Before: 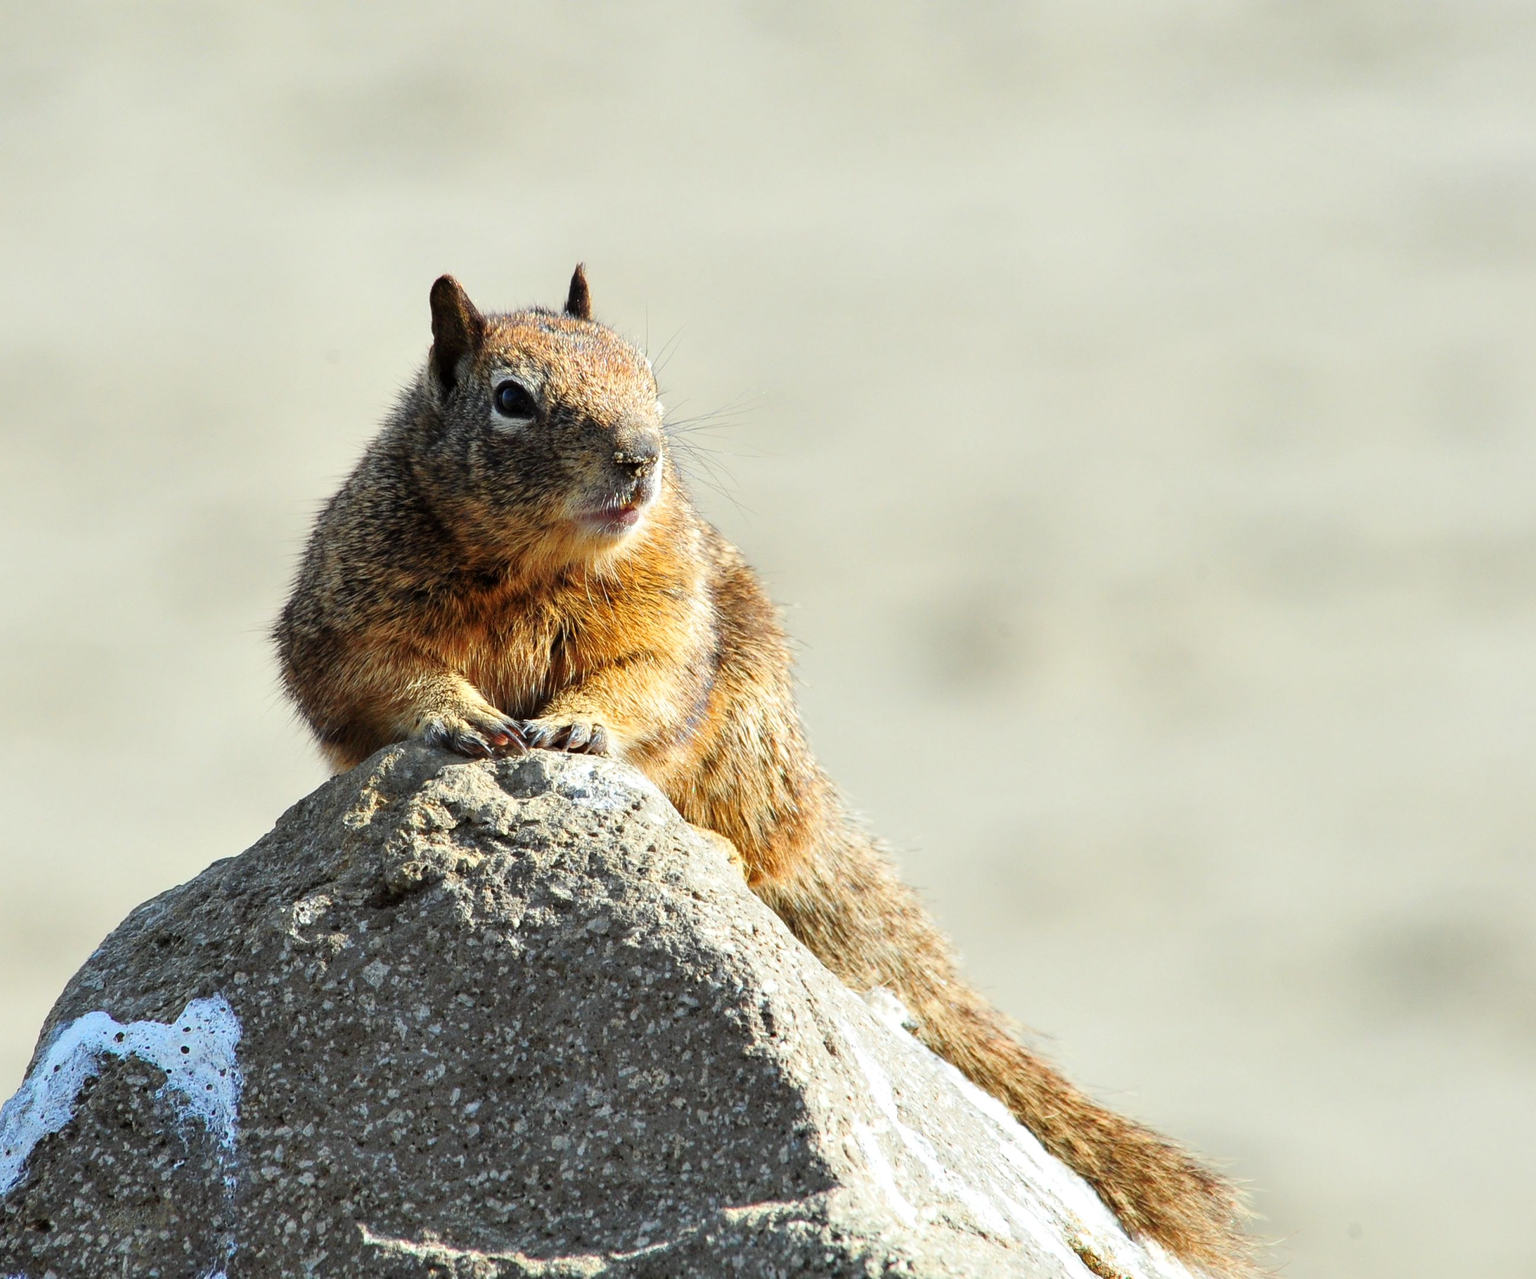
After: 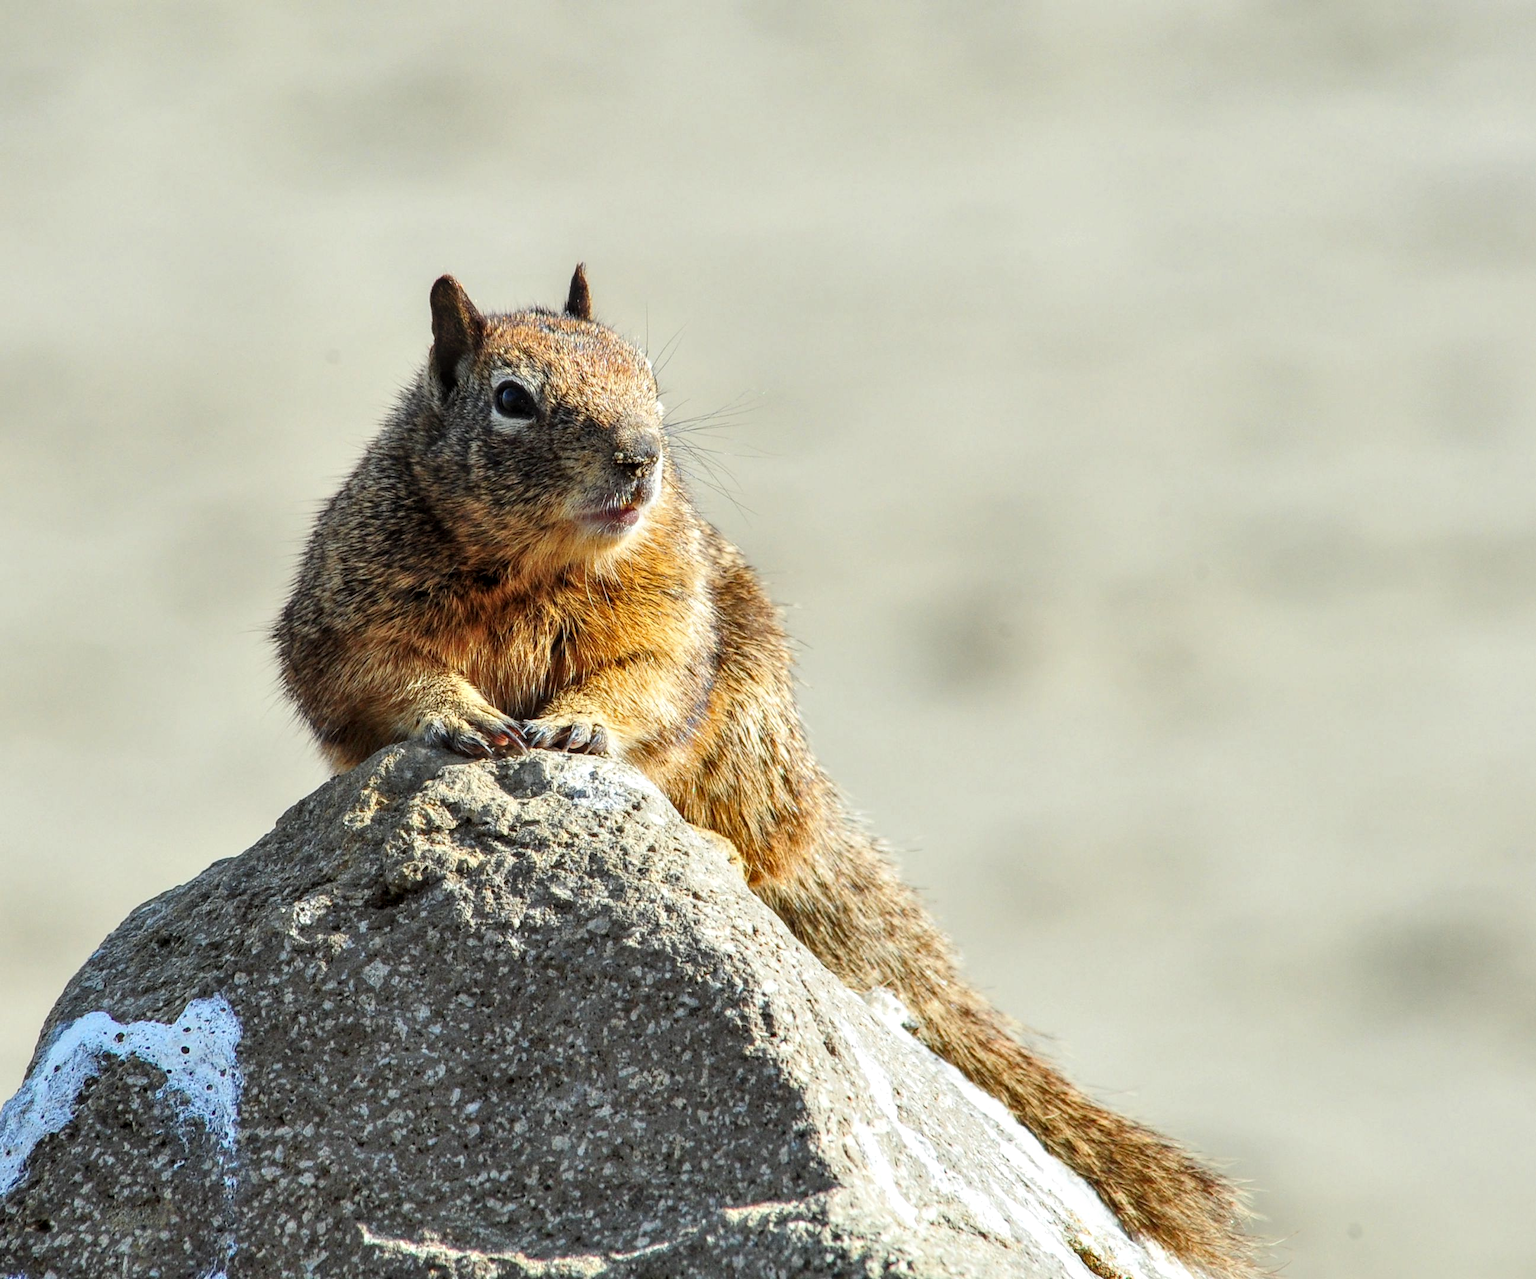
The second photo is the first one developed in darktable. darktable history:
shadows and highlights: shadows 37.27, highlights -28.18, soften with gaussian
local contrast: on, module defaults
